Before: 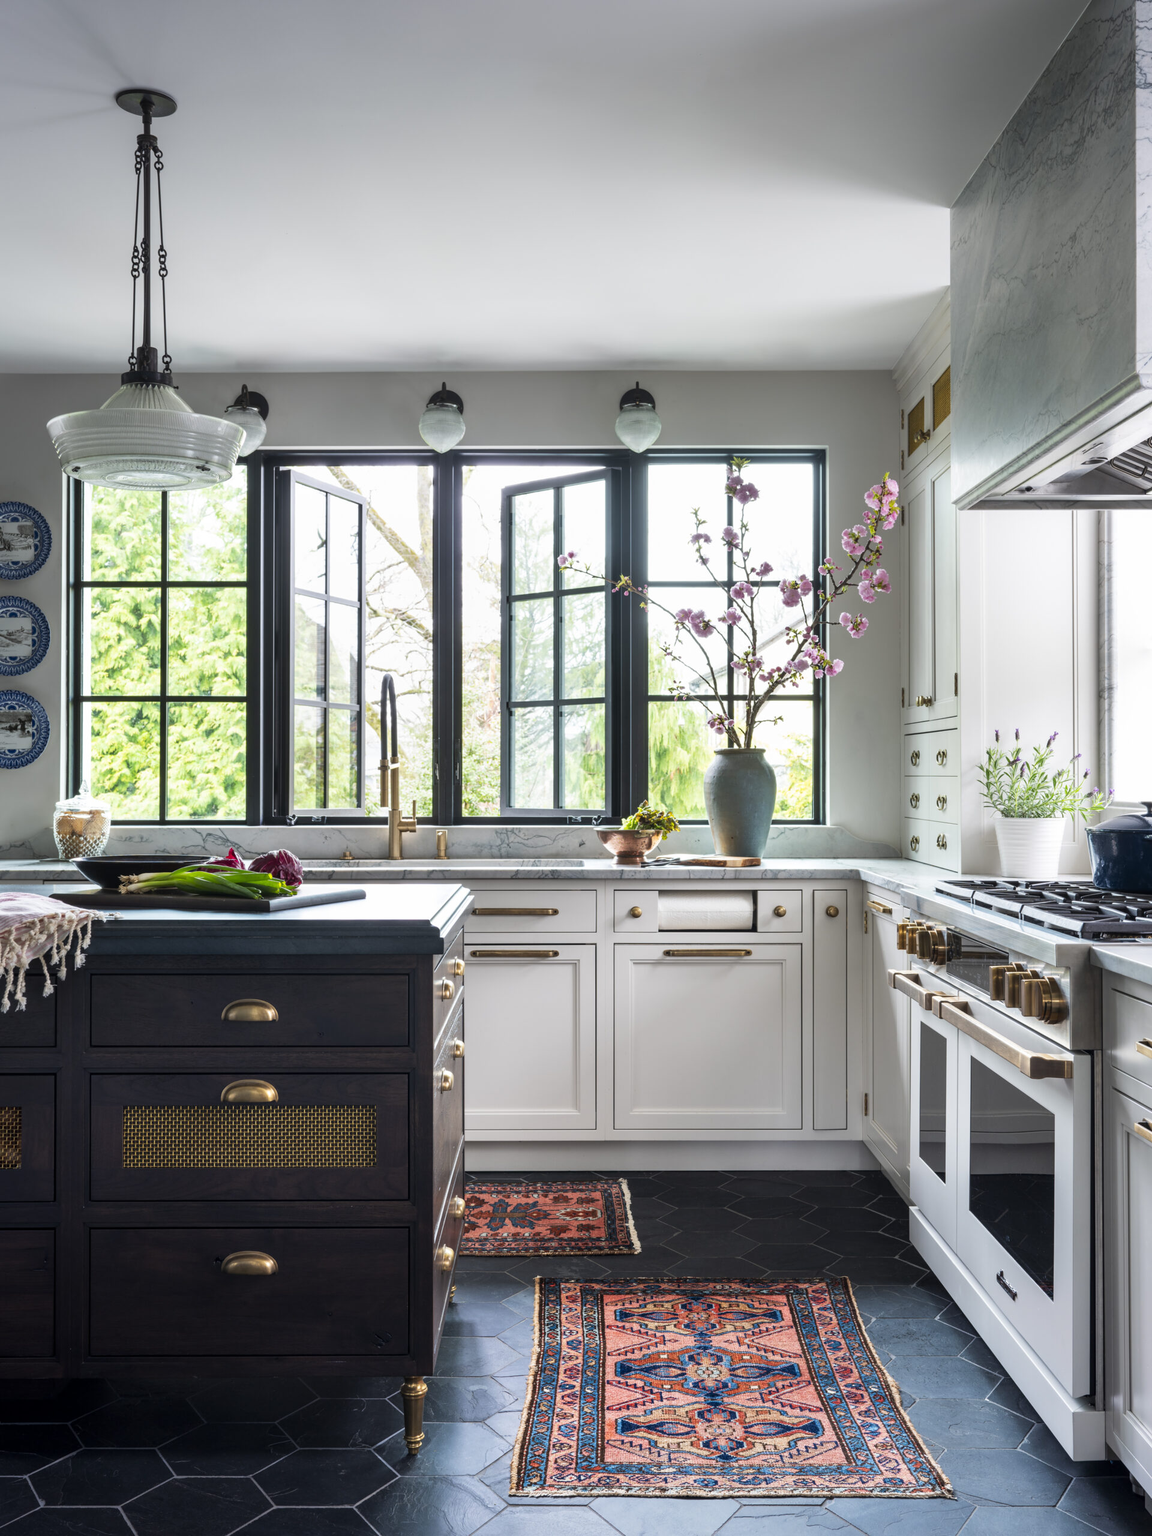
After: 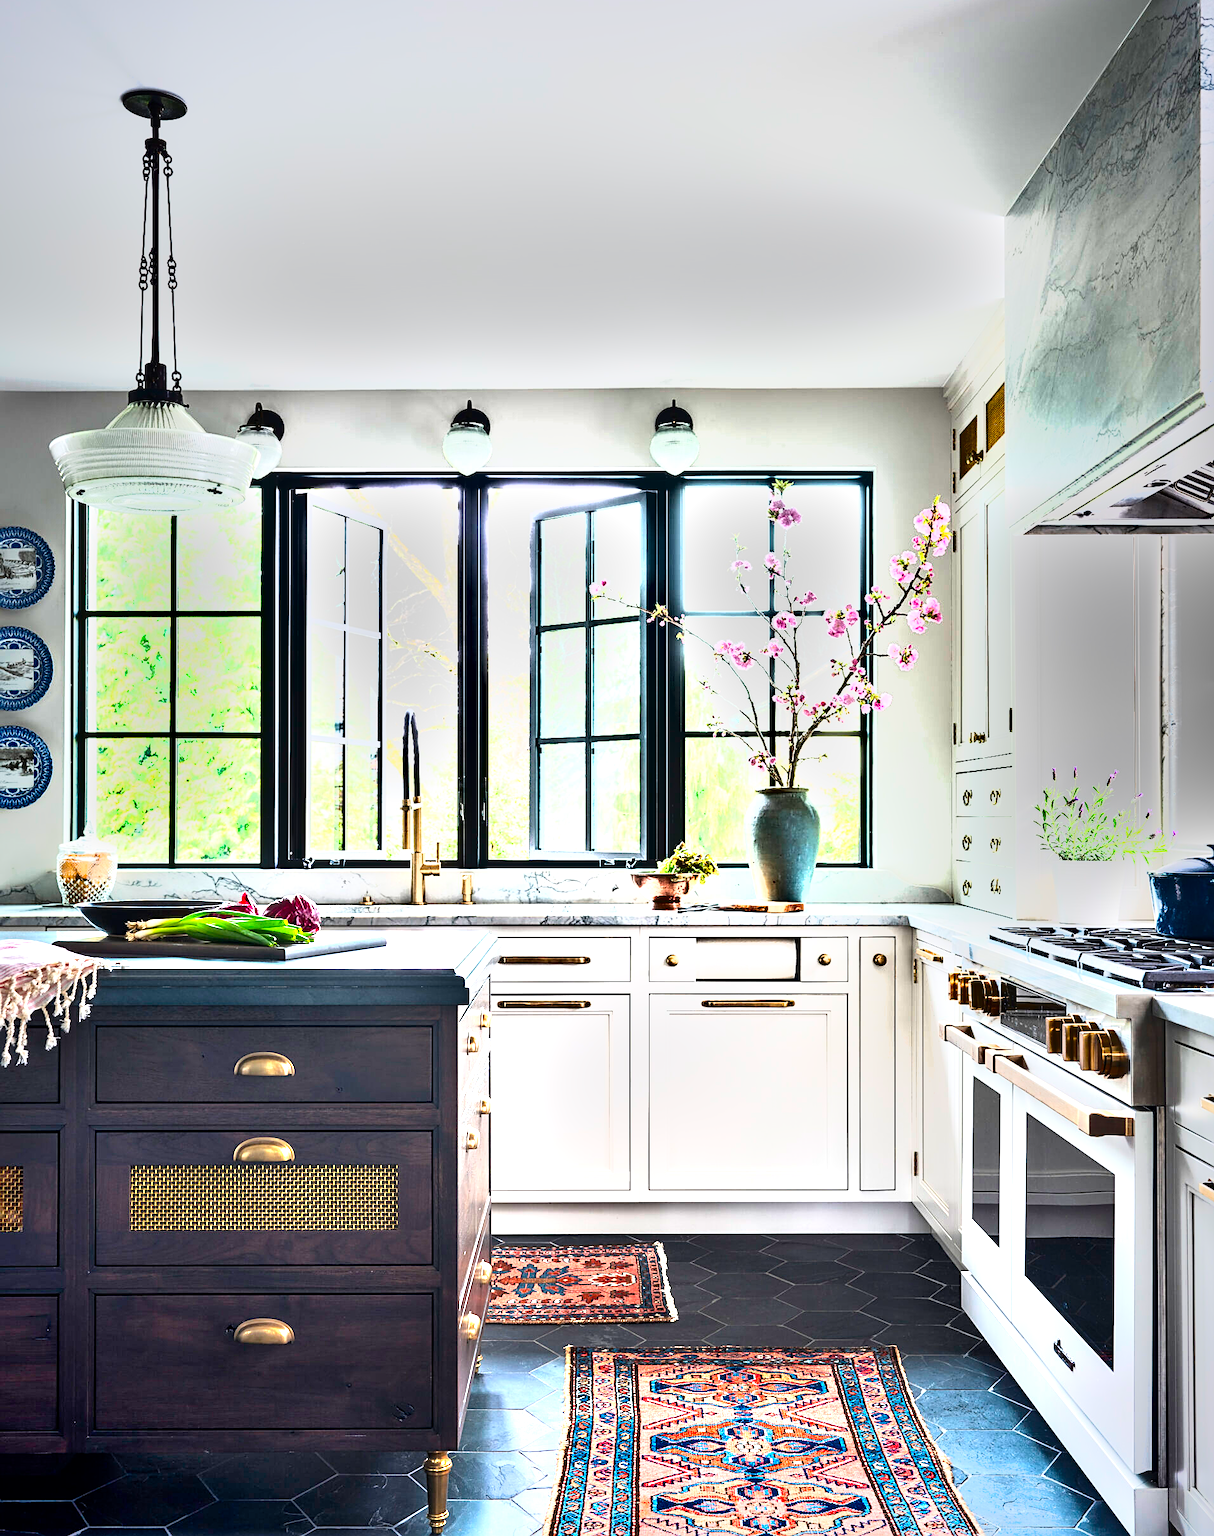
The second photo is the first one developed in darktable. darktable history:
exposure: exposure 2.021 EV, compensate highlight preservation false
crop: top 0.27%, right 0.258%, bottom 5.09%
vignetting: fall-off start 17.75%, fall-off radius 137.53%, saturation 0.378, width/height ratio 0.618, shape 0.586
shadows and highlights: shadows 48.26, highlights -41.33, soften with gaussian
sharpen: on, module defaults
